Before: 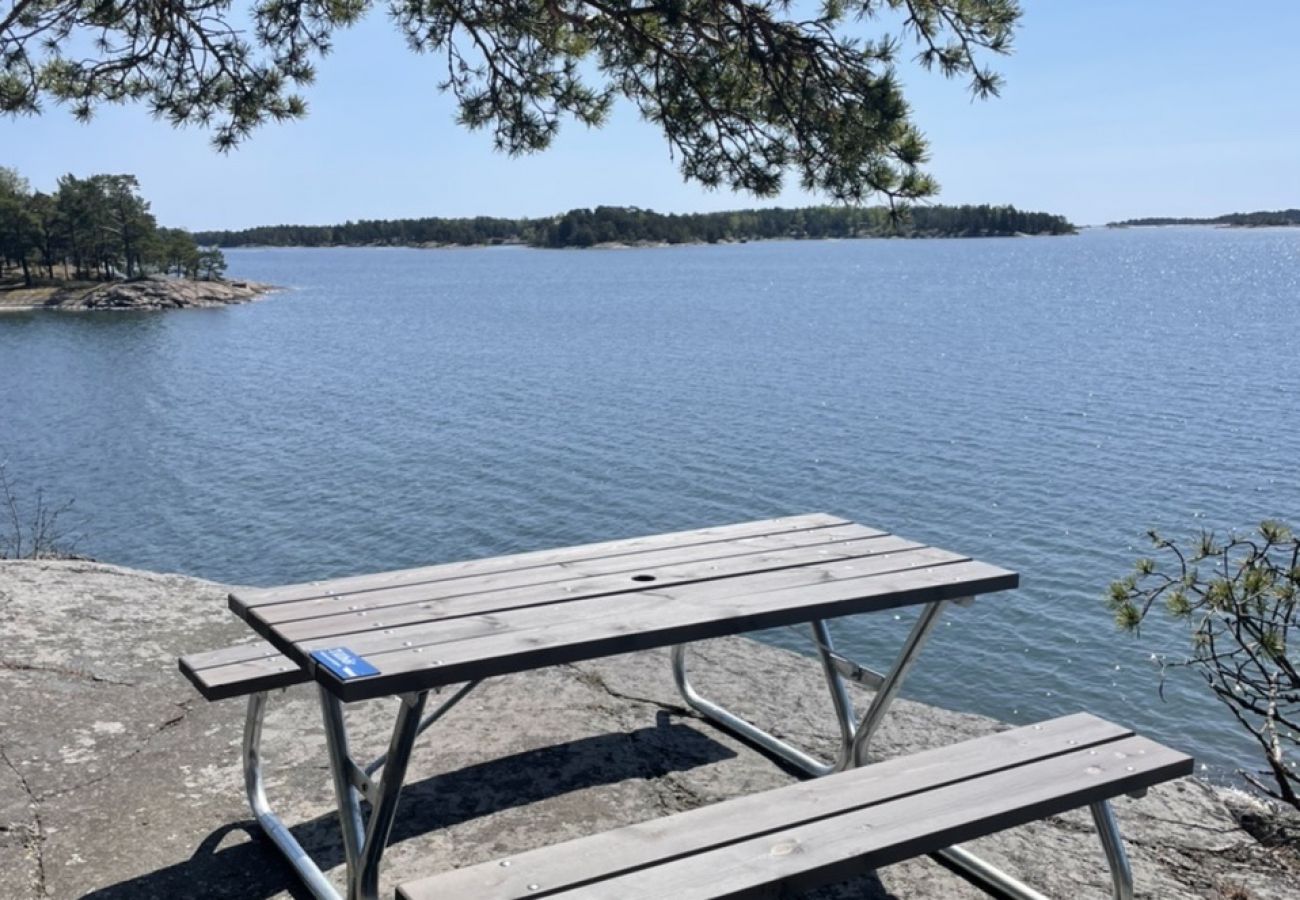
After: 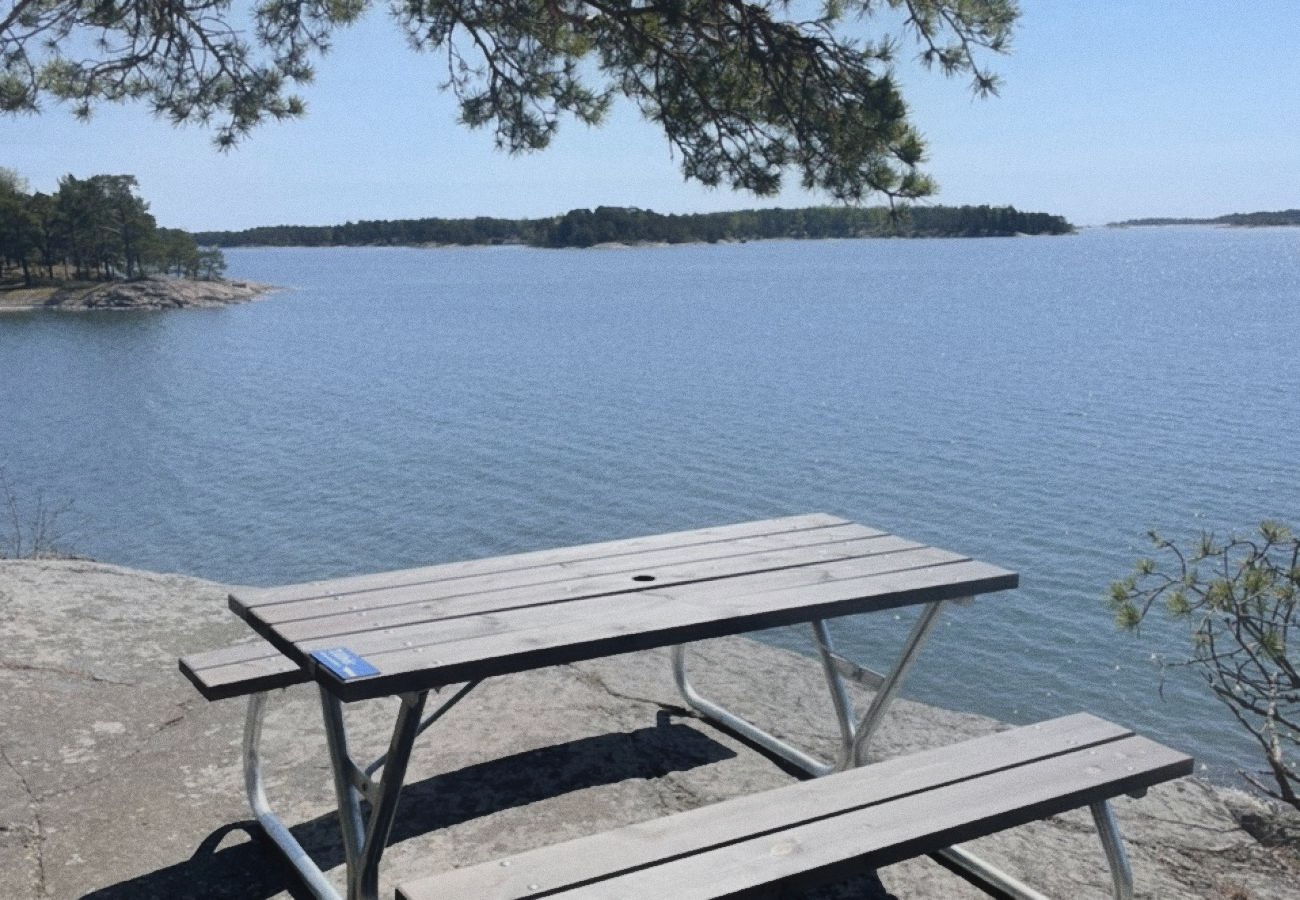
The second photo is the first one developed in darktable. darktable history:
contrast equalizer: octaves 7, y [[0.6 ×6], [0.55 ×6], [0 ×6], [0 ×6], [0 ×6]], mix -1
grain: coarseness 0.09 ISO
